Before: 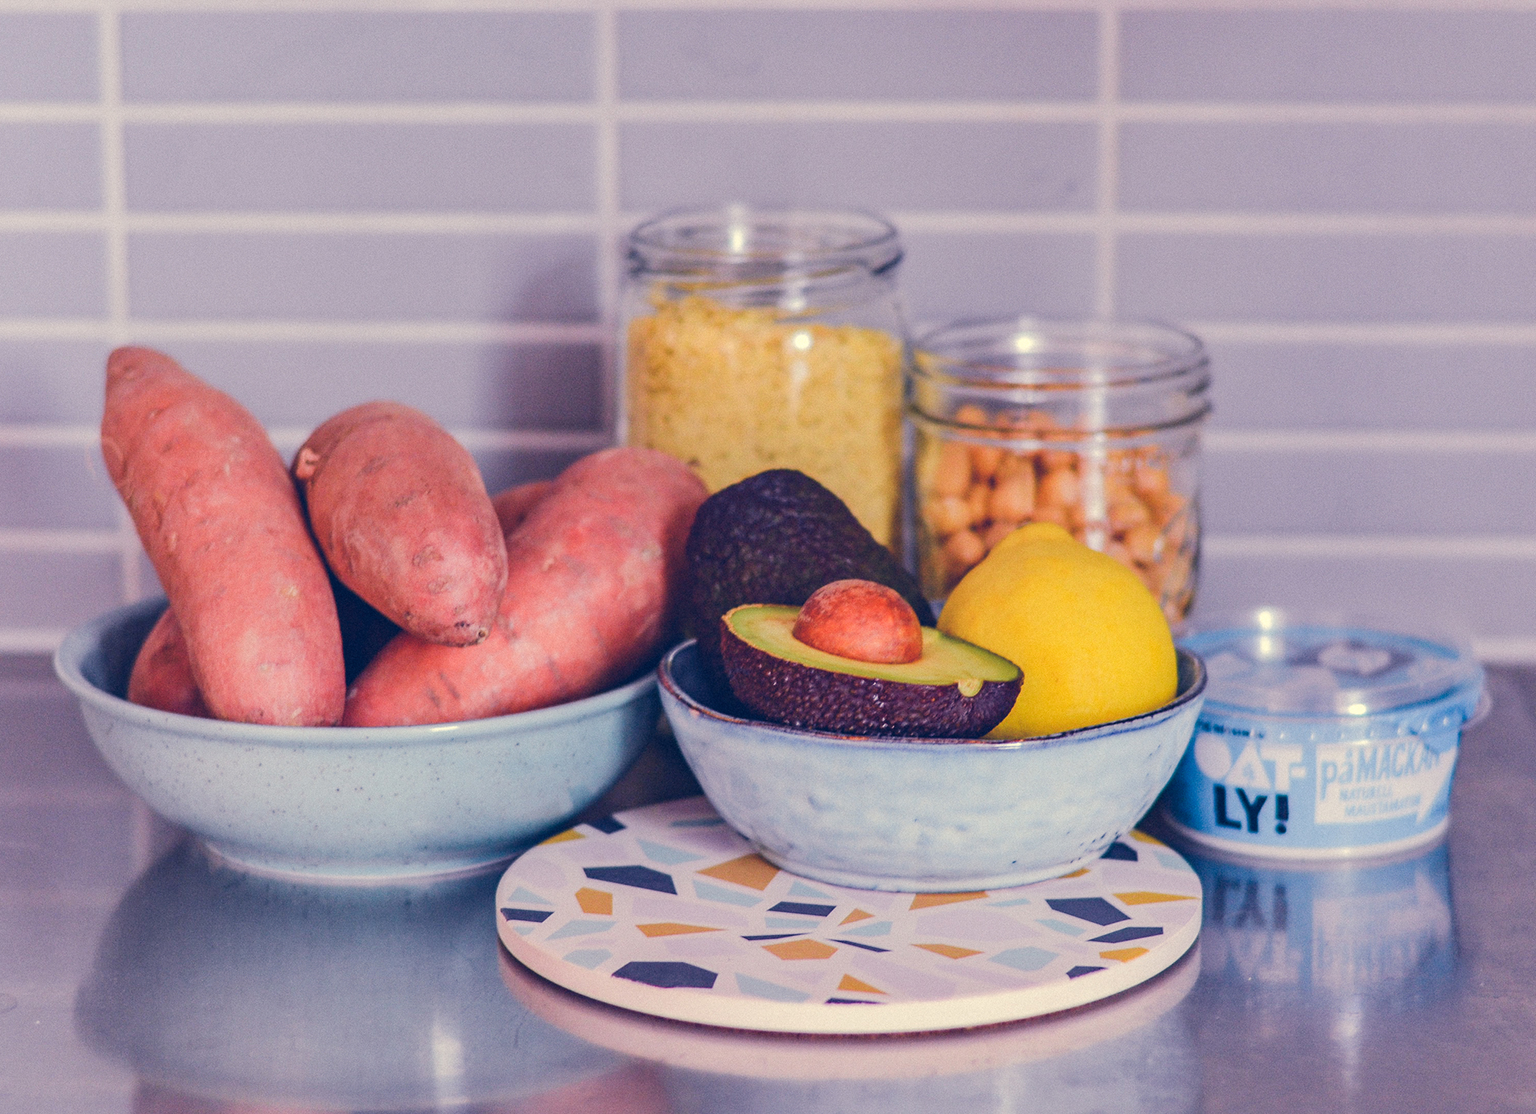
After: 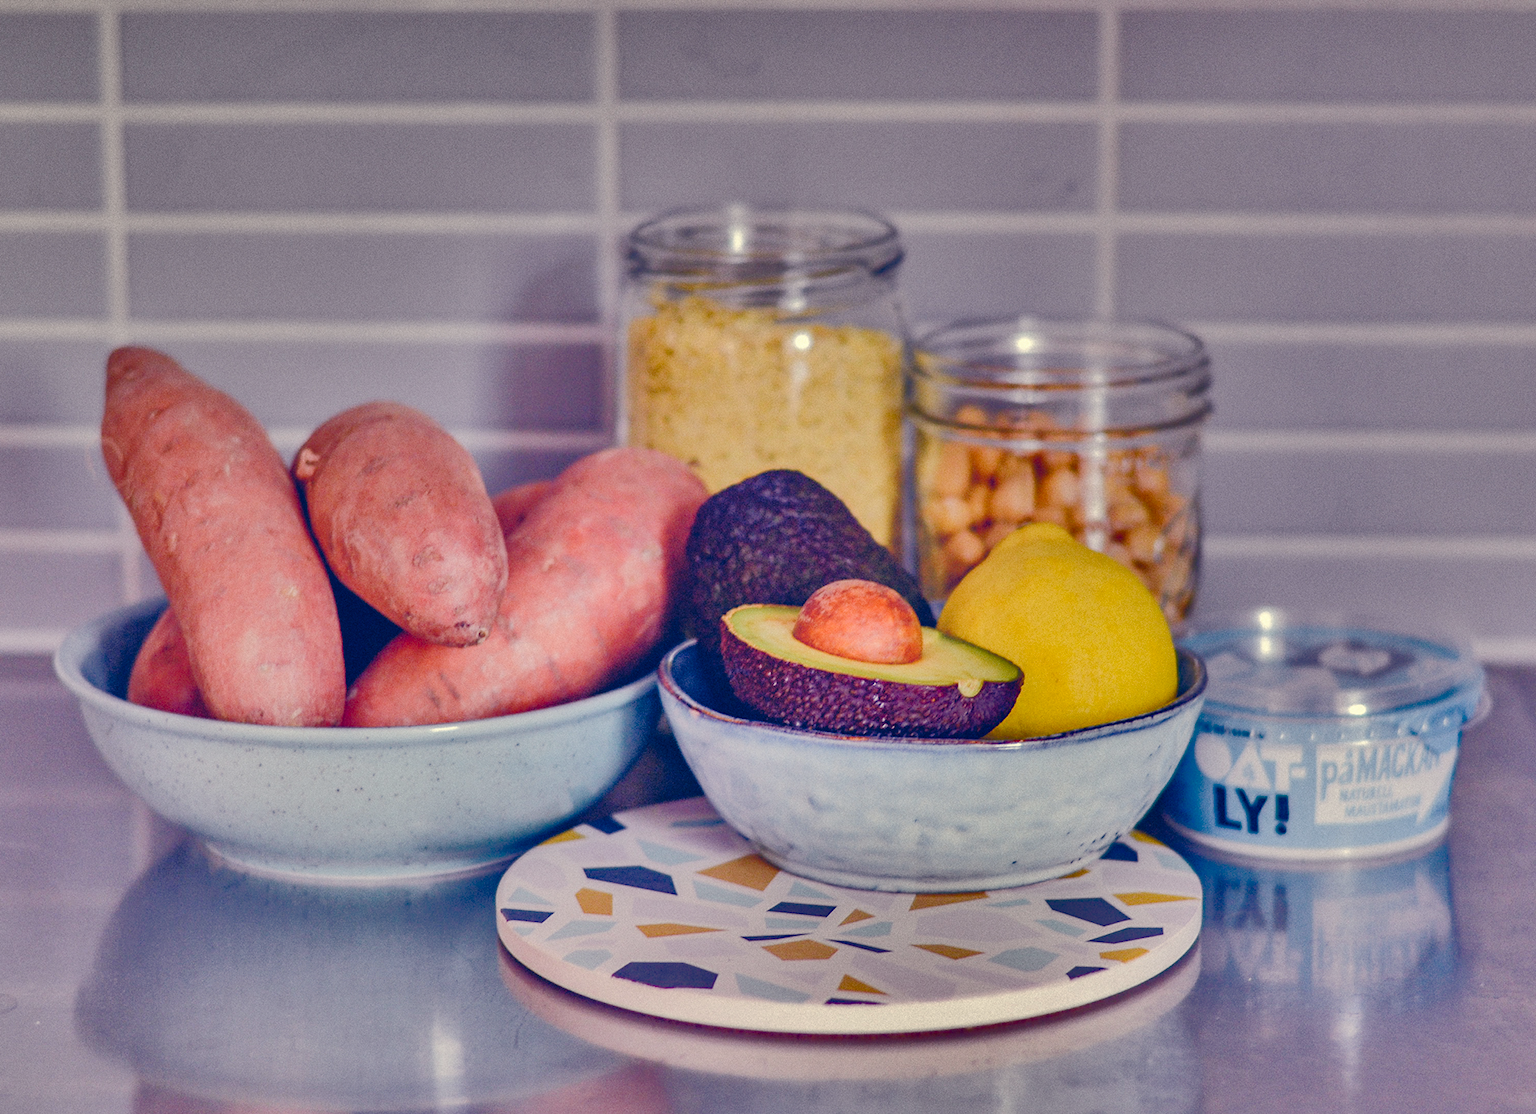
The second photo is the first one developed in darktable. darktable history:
shadows and highlights: shadows 20.91, highlights -82.73, soften with gaussian
rgb curve: curves: ch0 [(0, 0) (0.053, 0.068) (0.122, 0.128) (1, 1)]
tone curve: curves: ch0 [(0, 0) (0.003, 0.011) (0.011, 0.012) (0.025, 0.013) (0.044, 0.023) (0.069, 0.04) (0.1, 0.06) (0.136, 0.094) (0.177, 0.145) (0.224, 0.213) (0.277, 0.301) (0.335, 0.389) (0.399, 0.473) (0.468, 0.554) (0.543, 0.627) (0.623, 0.694) (0.709, 0.763) (0.801, 0.83) (0.898, 0.906) (1, 1)], preserve colors none
